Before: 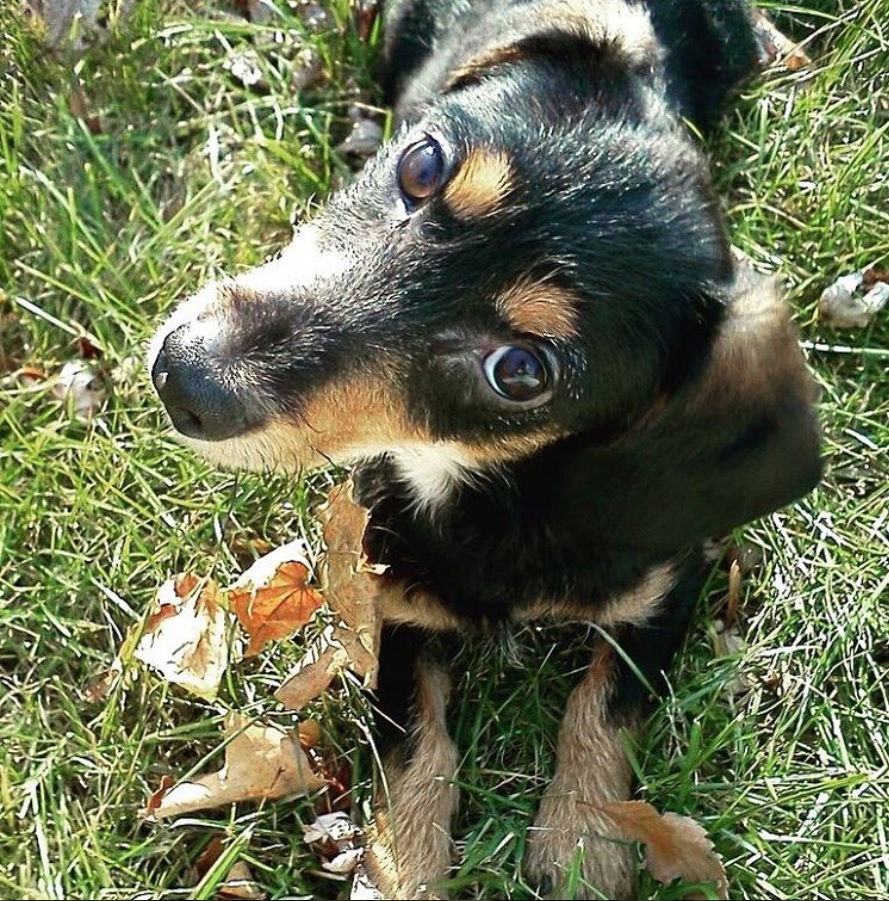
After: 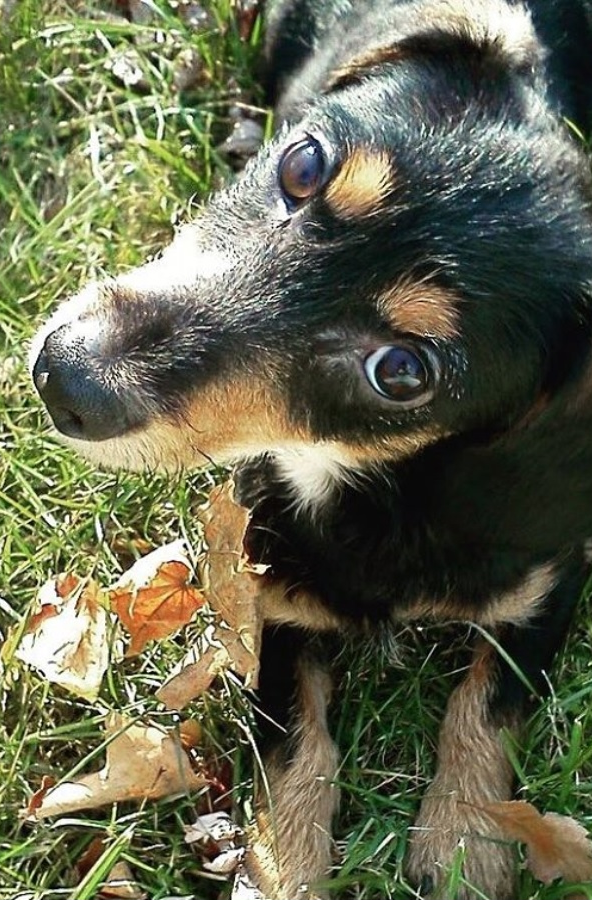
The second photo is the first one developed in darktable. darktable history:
crop and rotate: left 13.412%, right 19.89%
